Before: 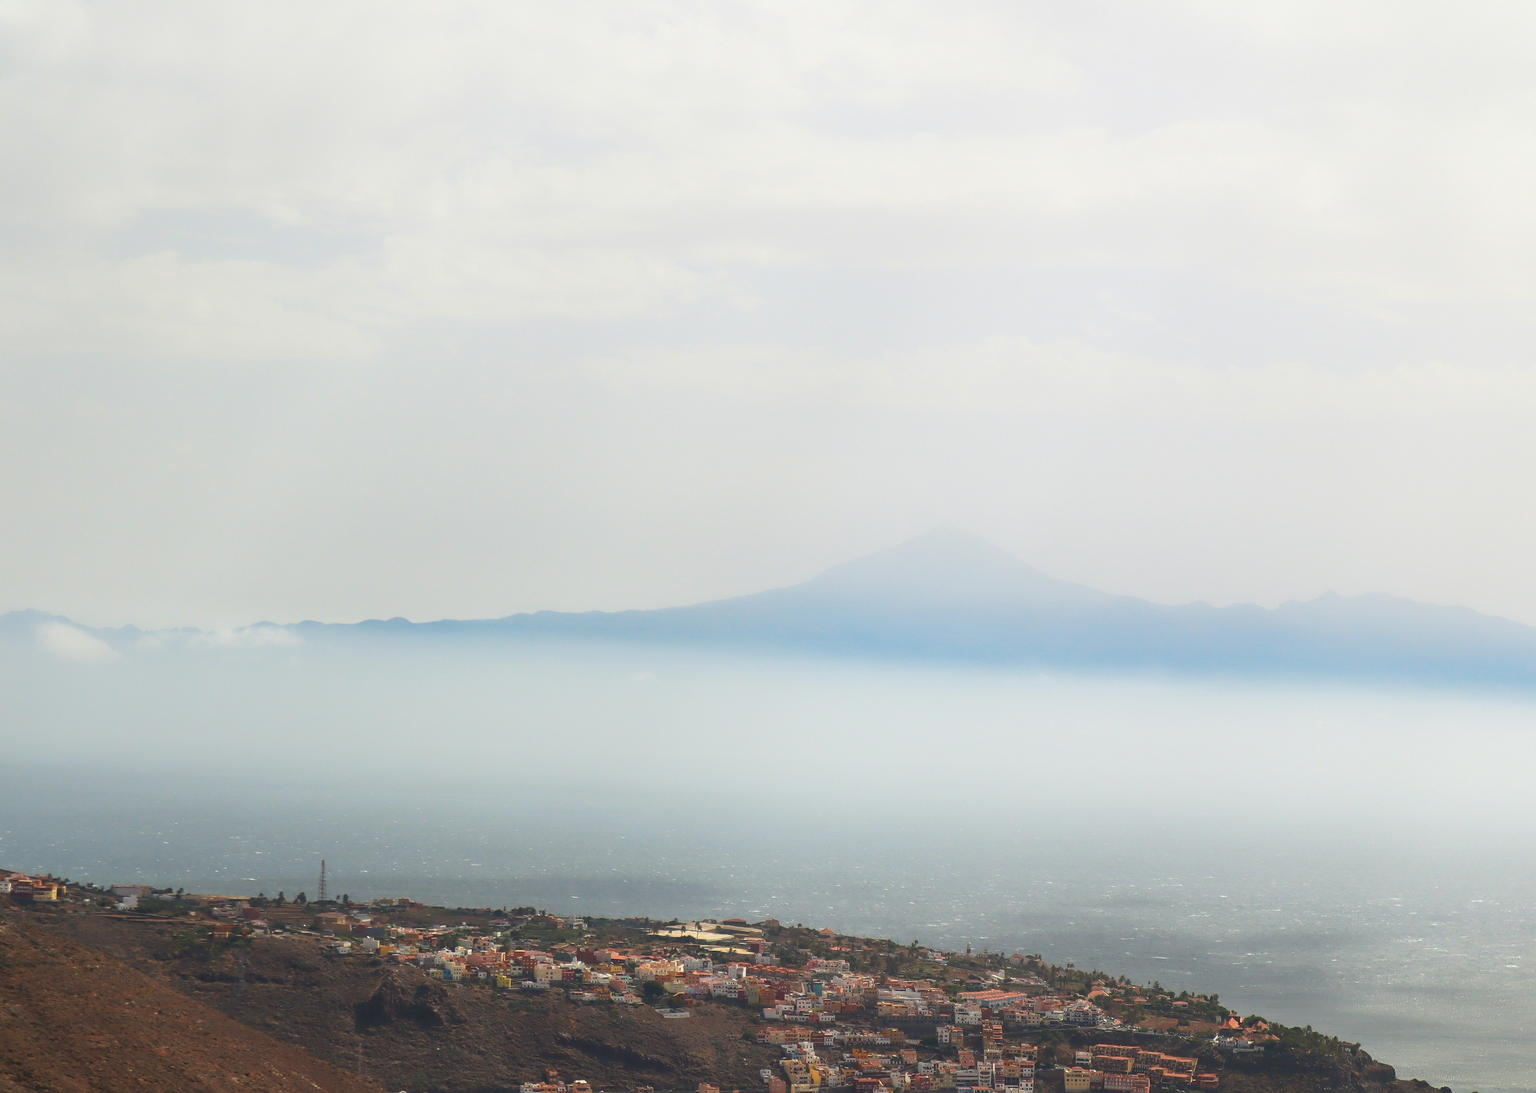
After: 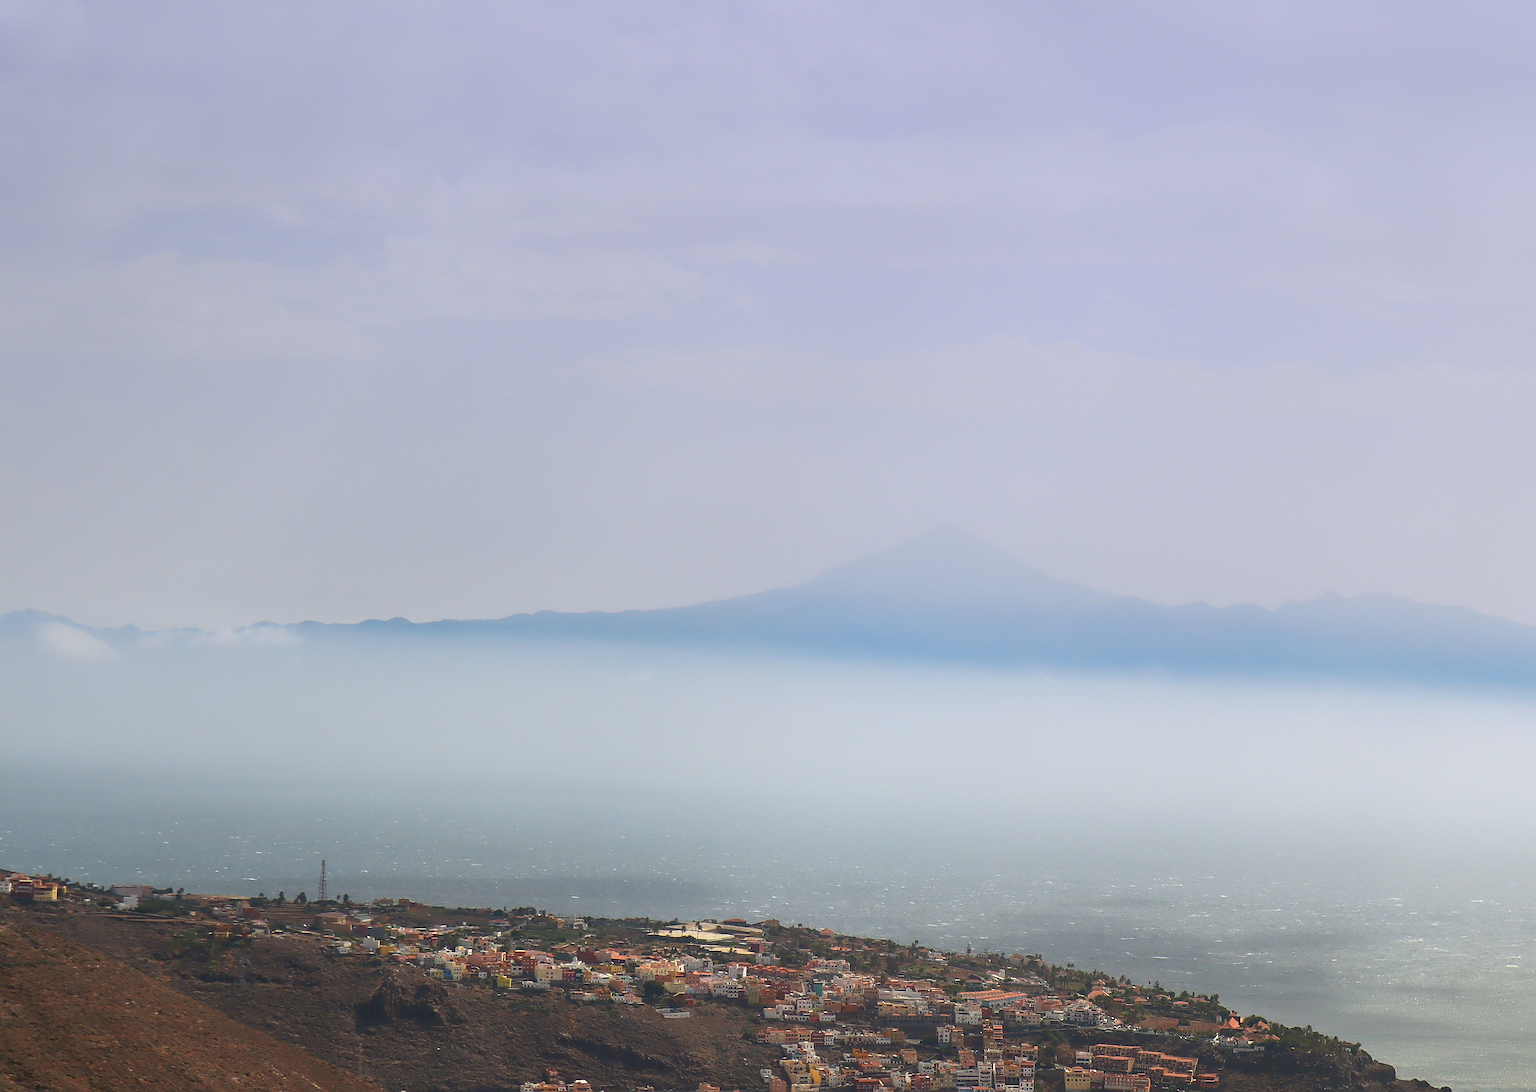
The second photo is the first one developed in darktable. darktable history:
graduated density: hue 238.83°, saturation 50%
sharpen: on, module defaults
